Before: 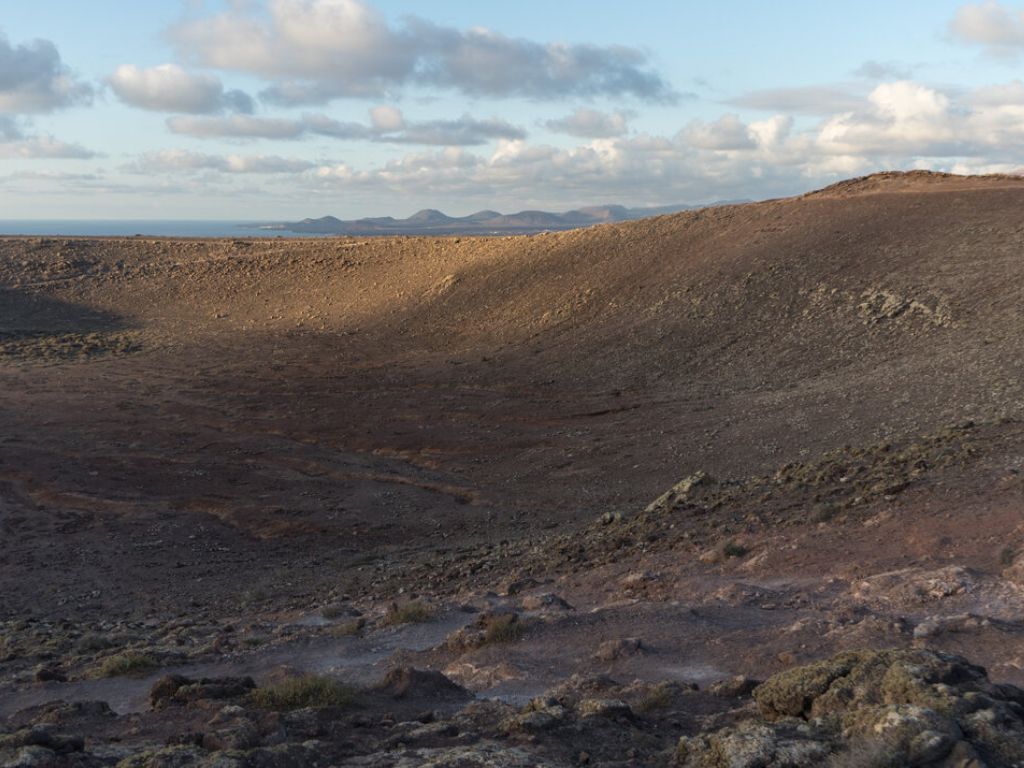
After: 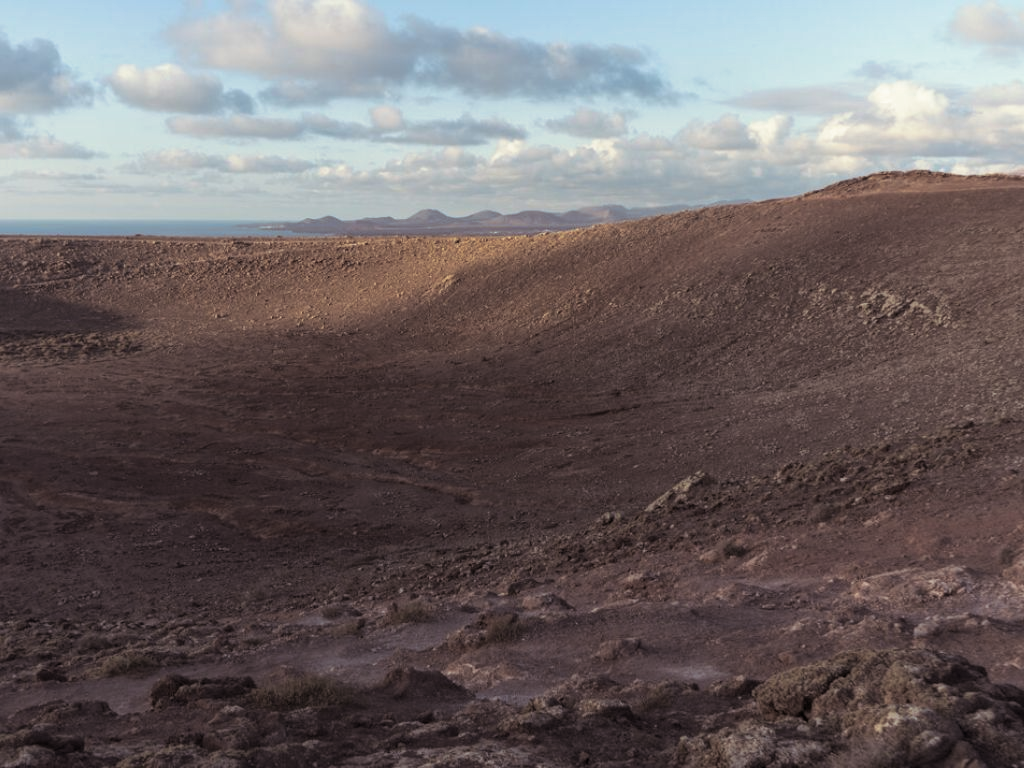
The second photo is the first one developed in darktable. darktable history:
split-toning: shadows › saturation 0.2
